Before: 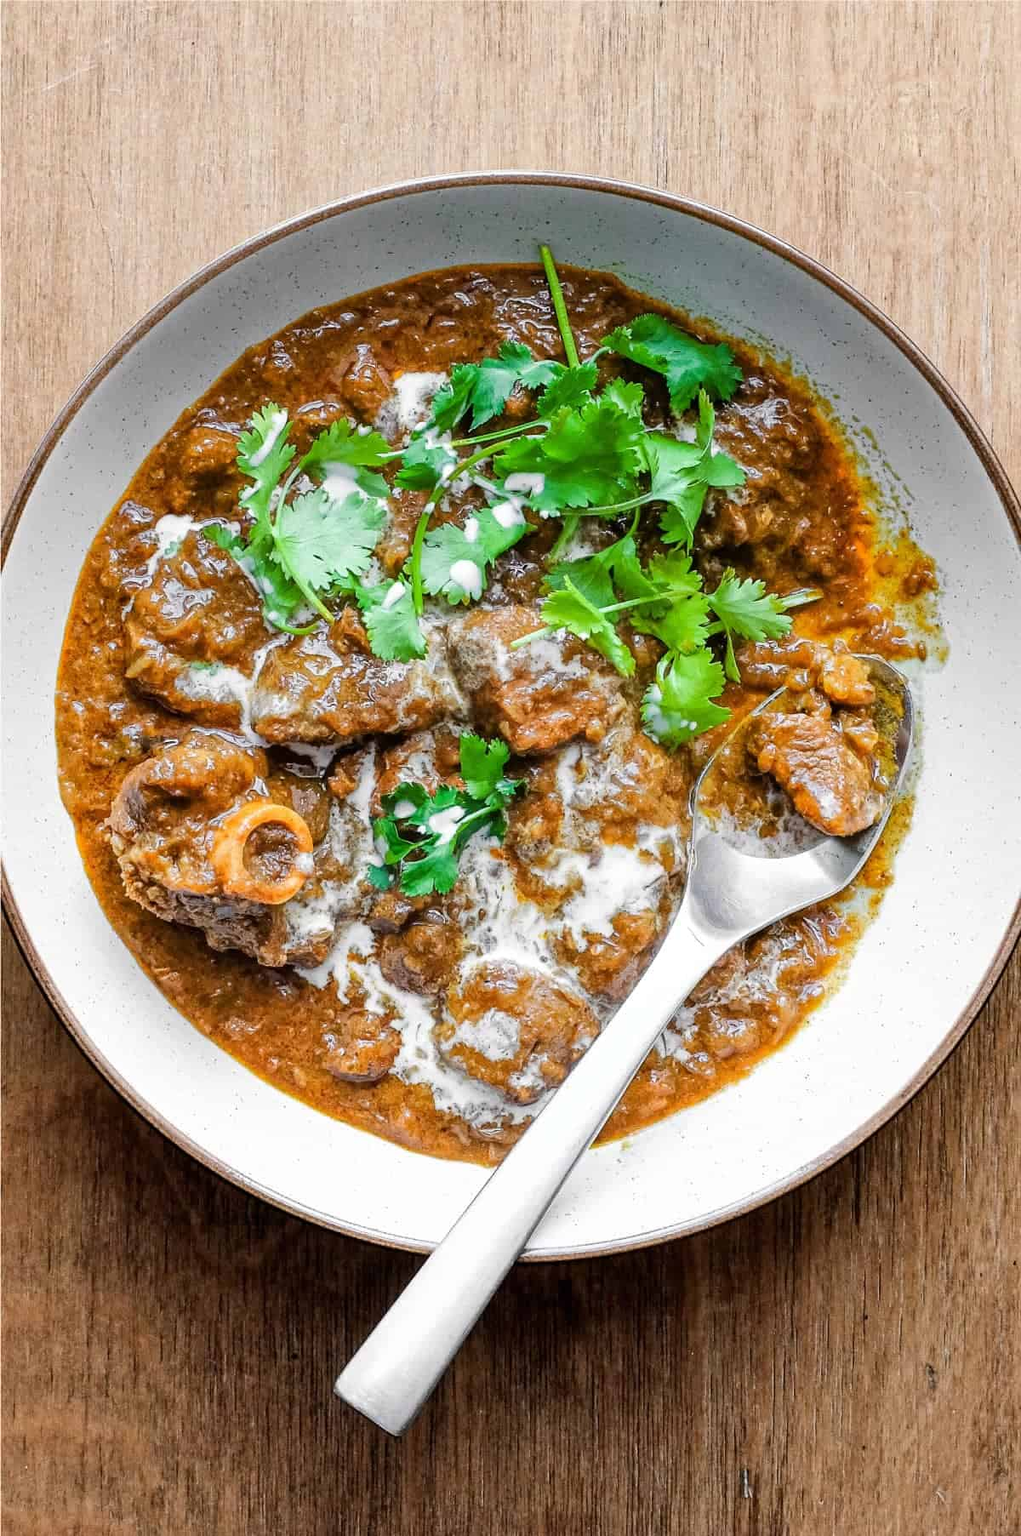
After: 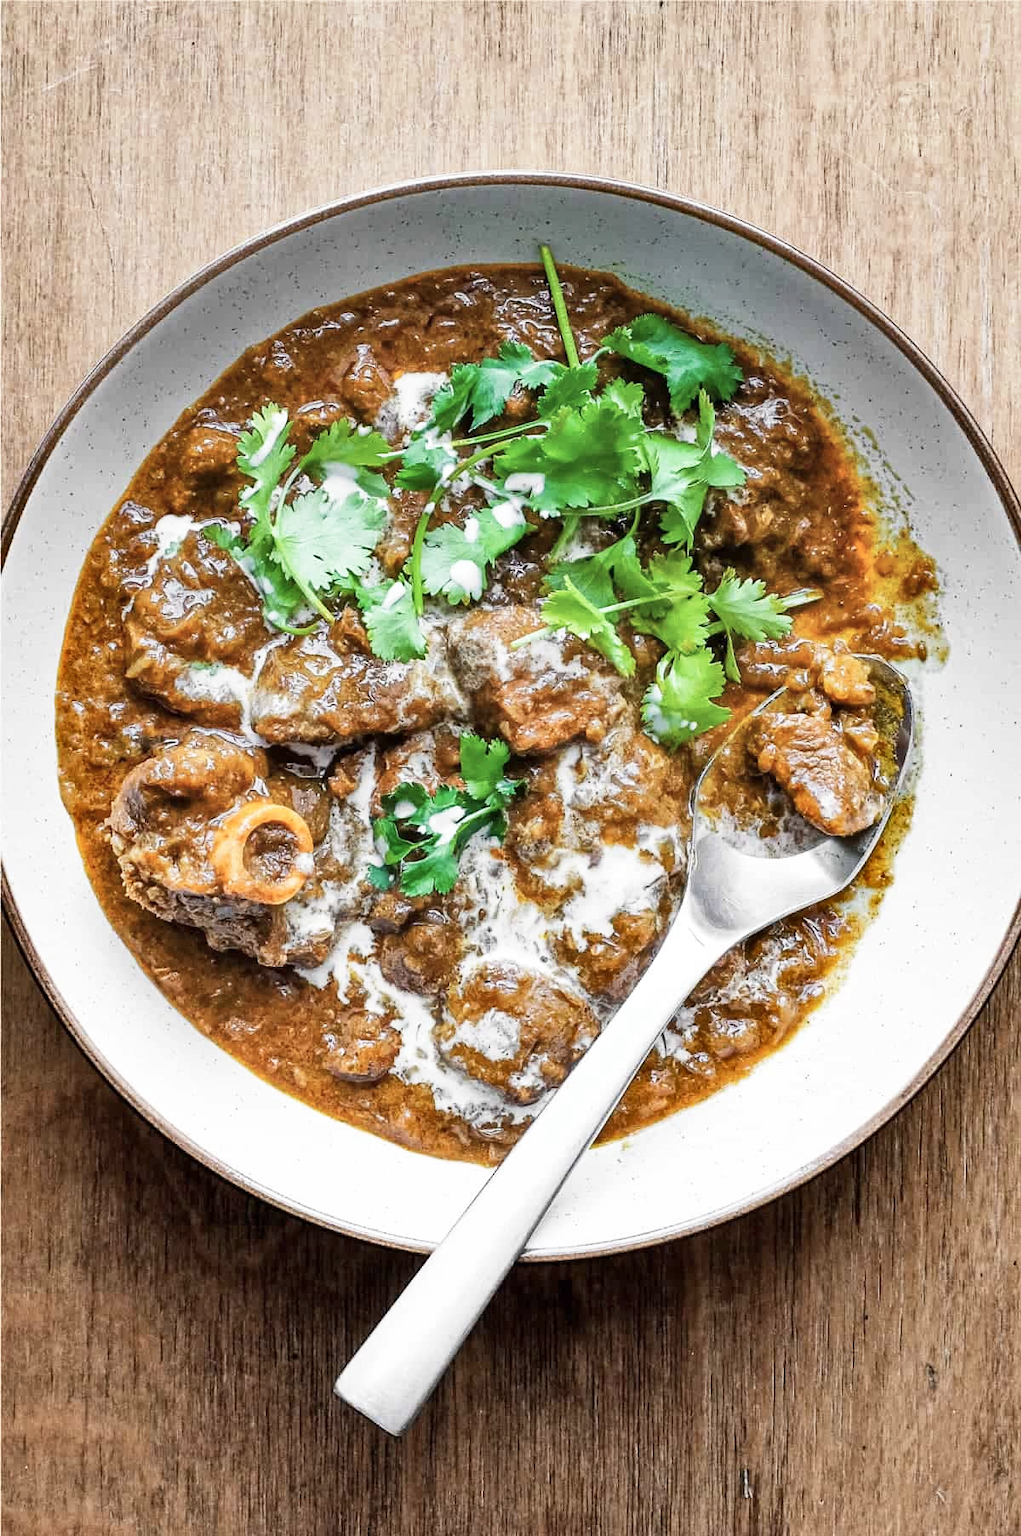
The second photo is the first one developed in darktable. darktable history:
base curve: curves: ch0 [(0, 0) (0.666, 0.806) (1, 1)], preserve colors none
contrast brightness saturation: contrast 0.056, brightness -0.005, saturation -0.227
shadows and highlights: soften with gaussian
